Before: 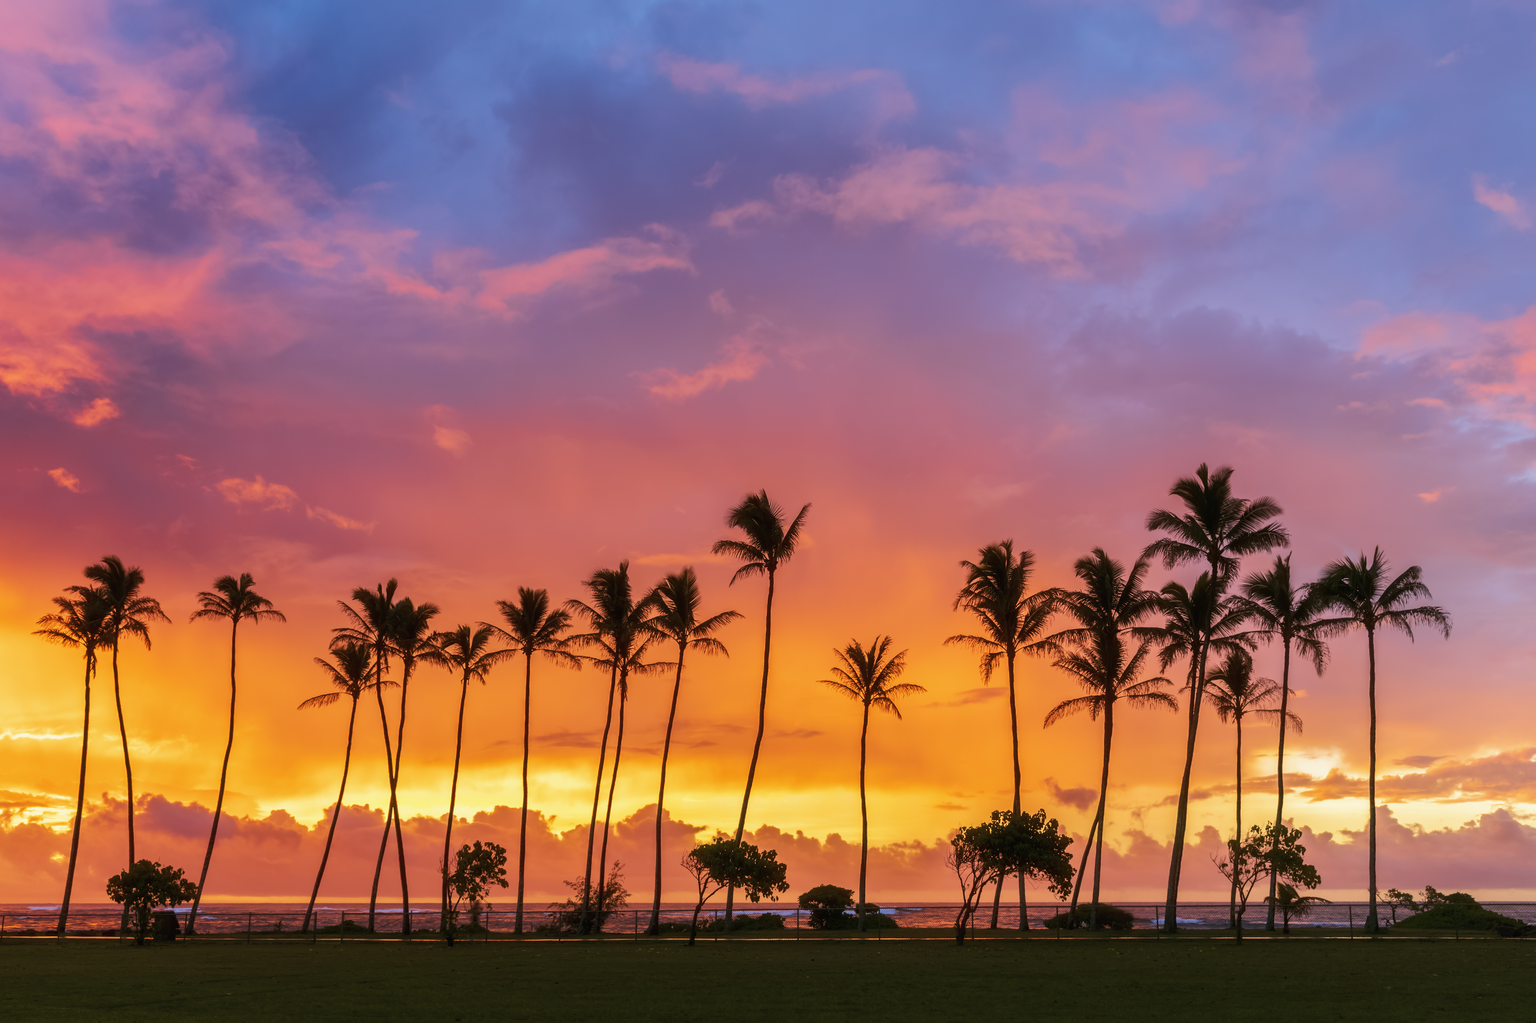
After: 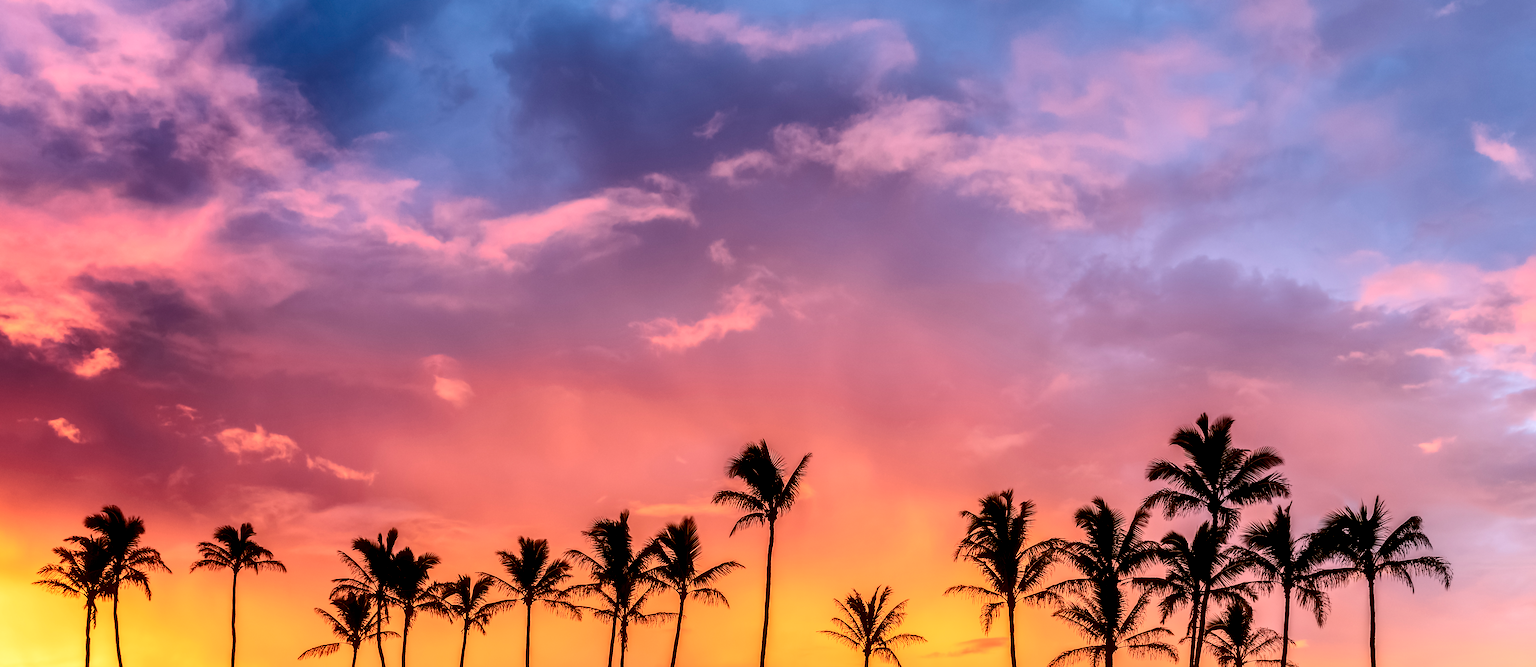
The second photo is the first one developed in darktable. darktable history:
sharpen: radius 1.393, amount 1.252, threshold 0.665
contrast brightness saturation: contrast 0.29
local contrast: detail 134%, midtone range 0.743
crop and rotate: top 4.909%, bottom 29.833%
